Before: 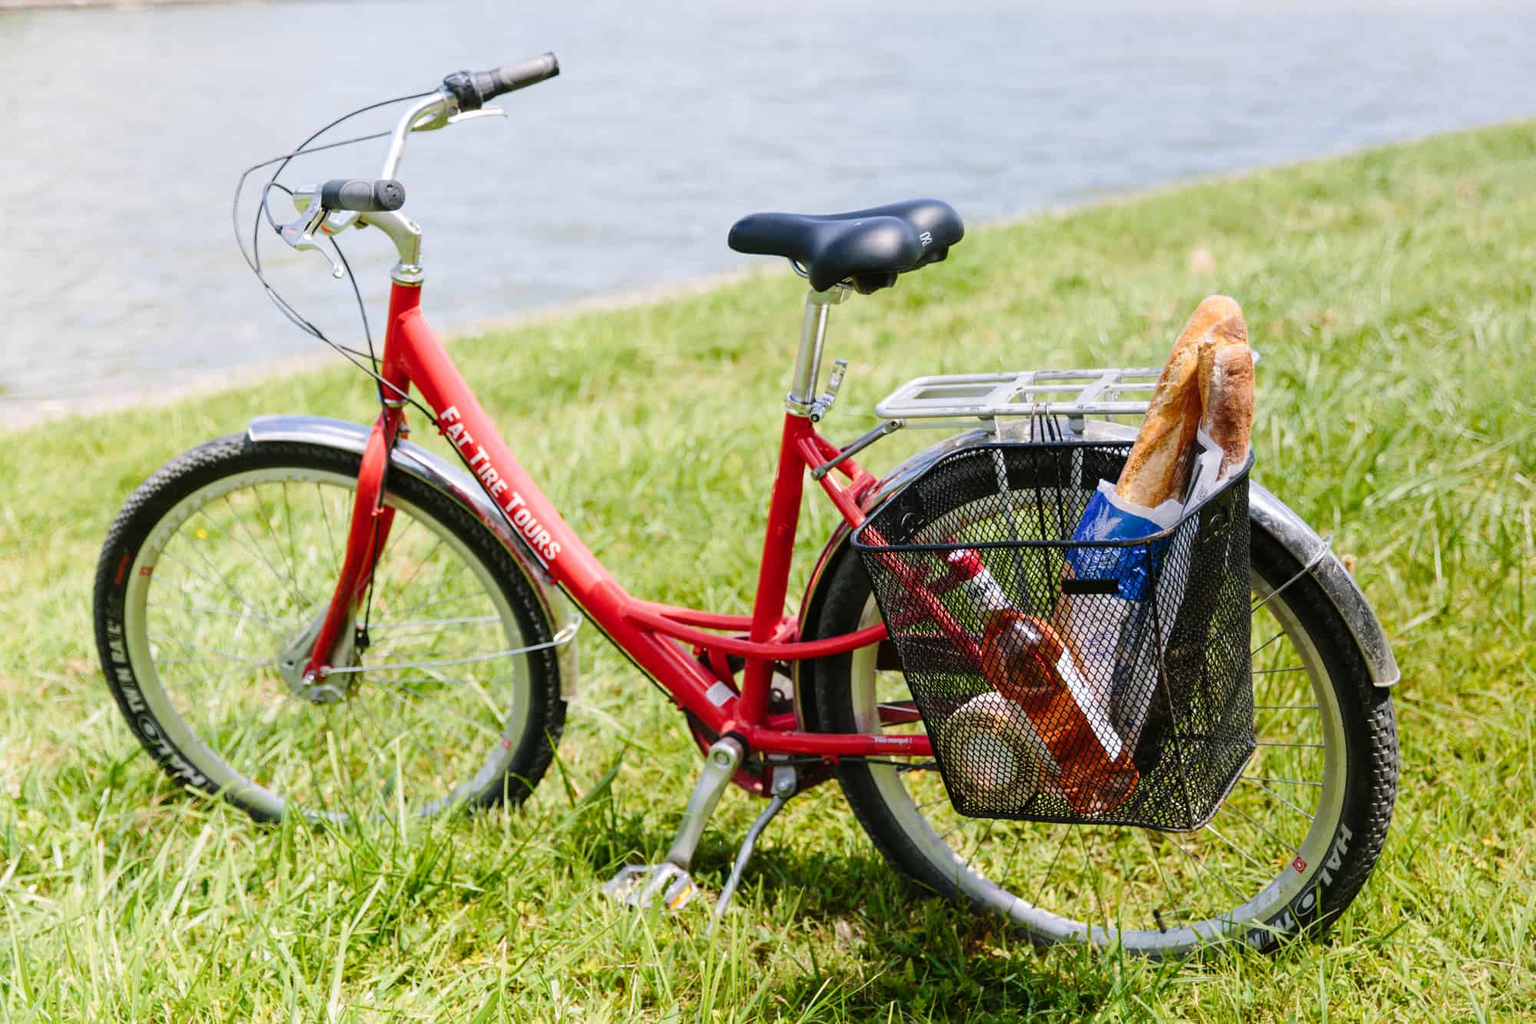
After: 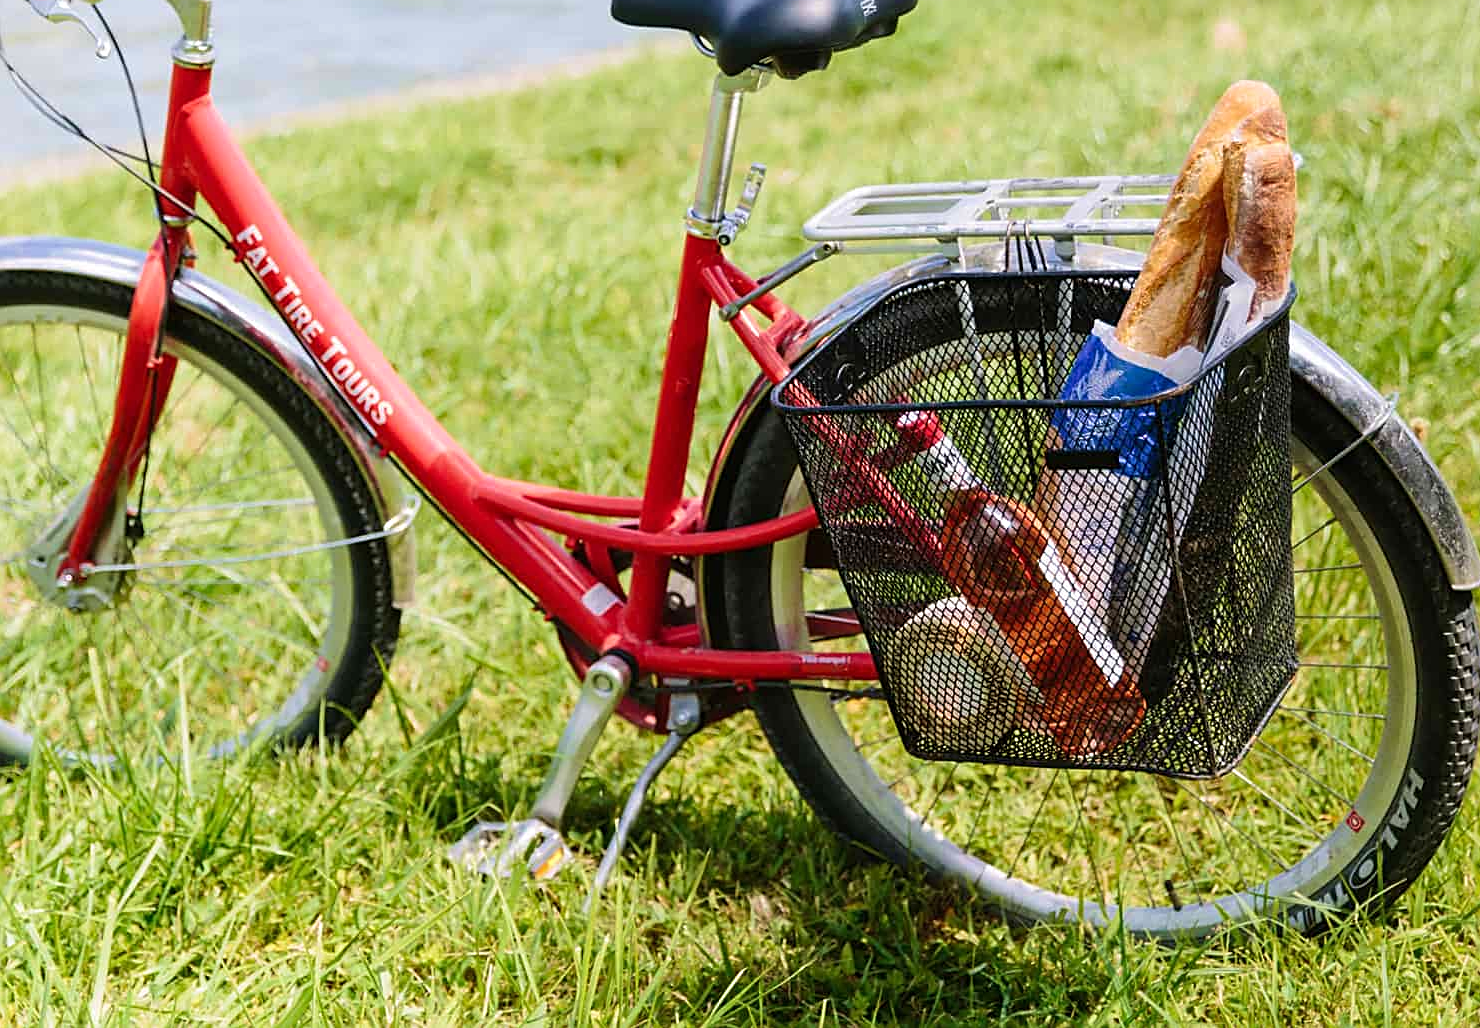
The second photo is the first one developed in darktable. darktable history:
velvia: on, module defaults
sharpen: on, module defaults
crop: left 16.871%, top 22.857%, right 9.116%
